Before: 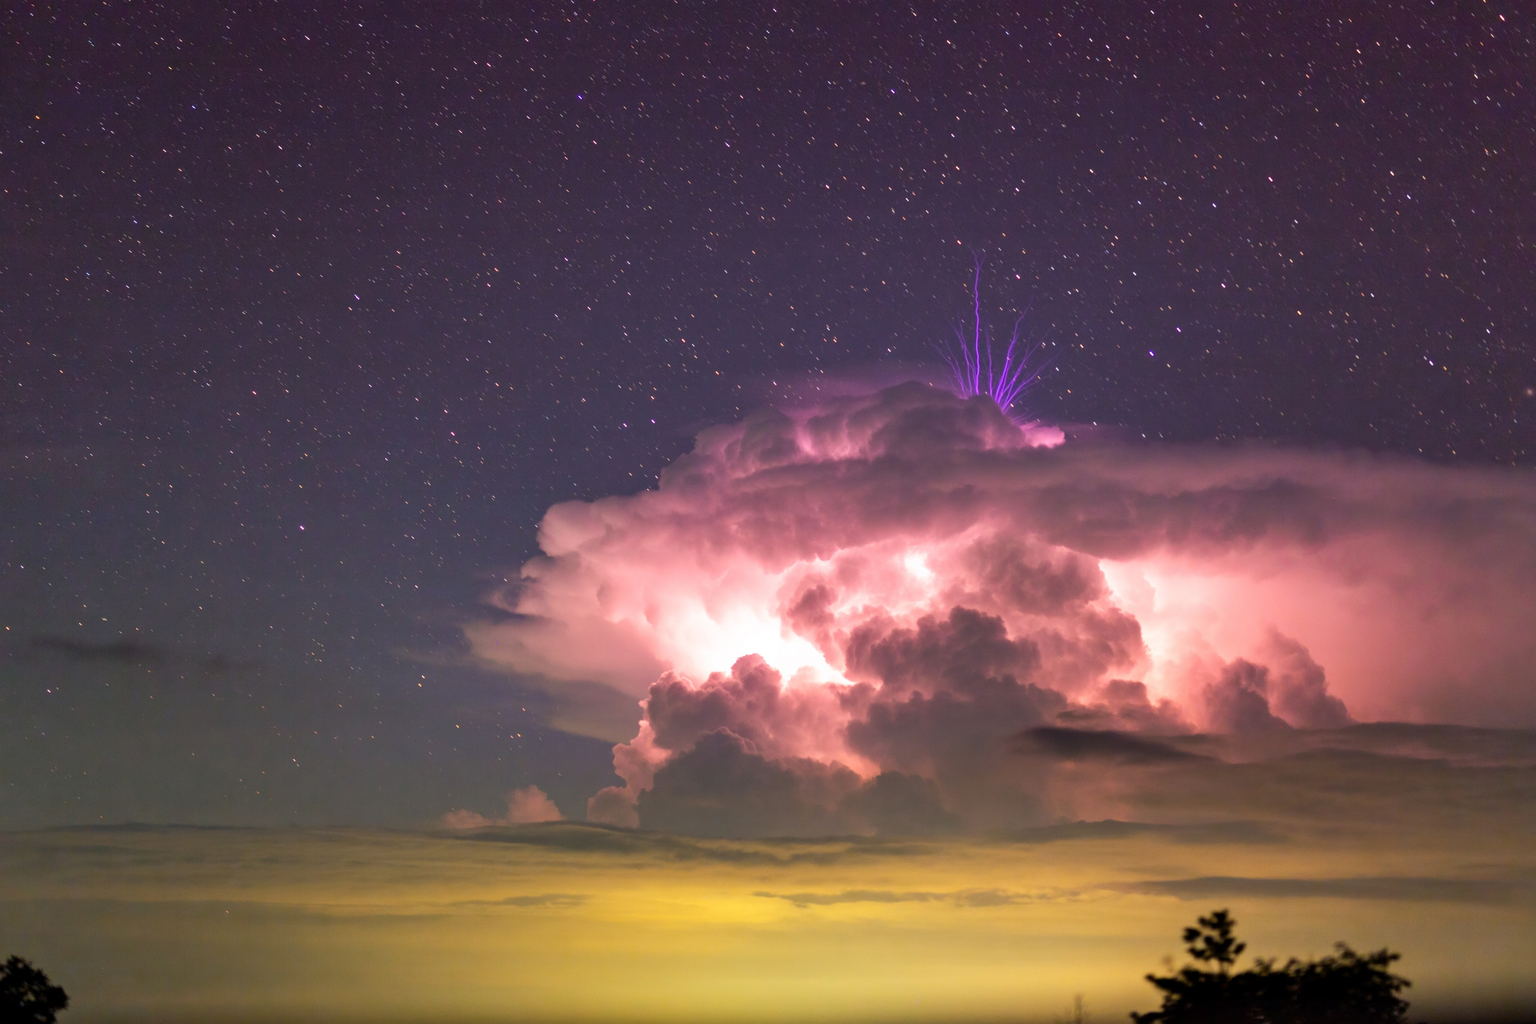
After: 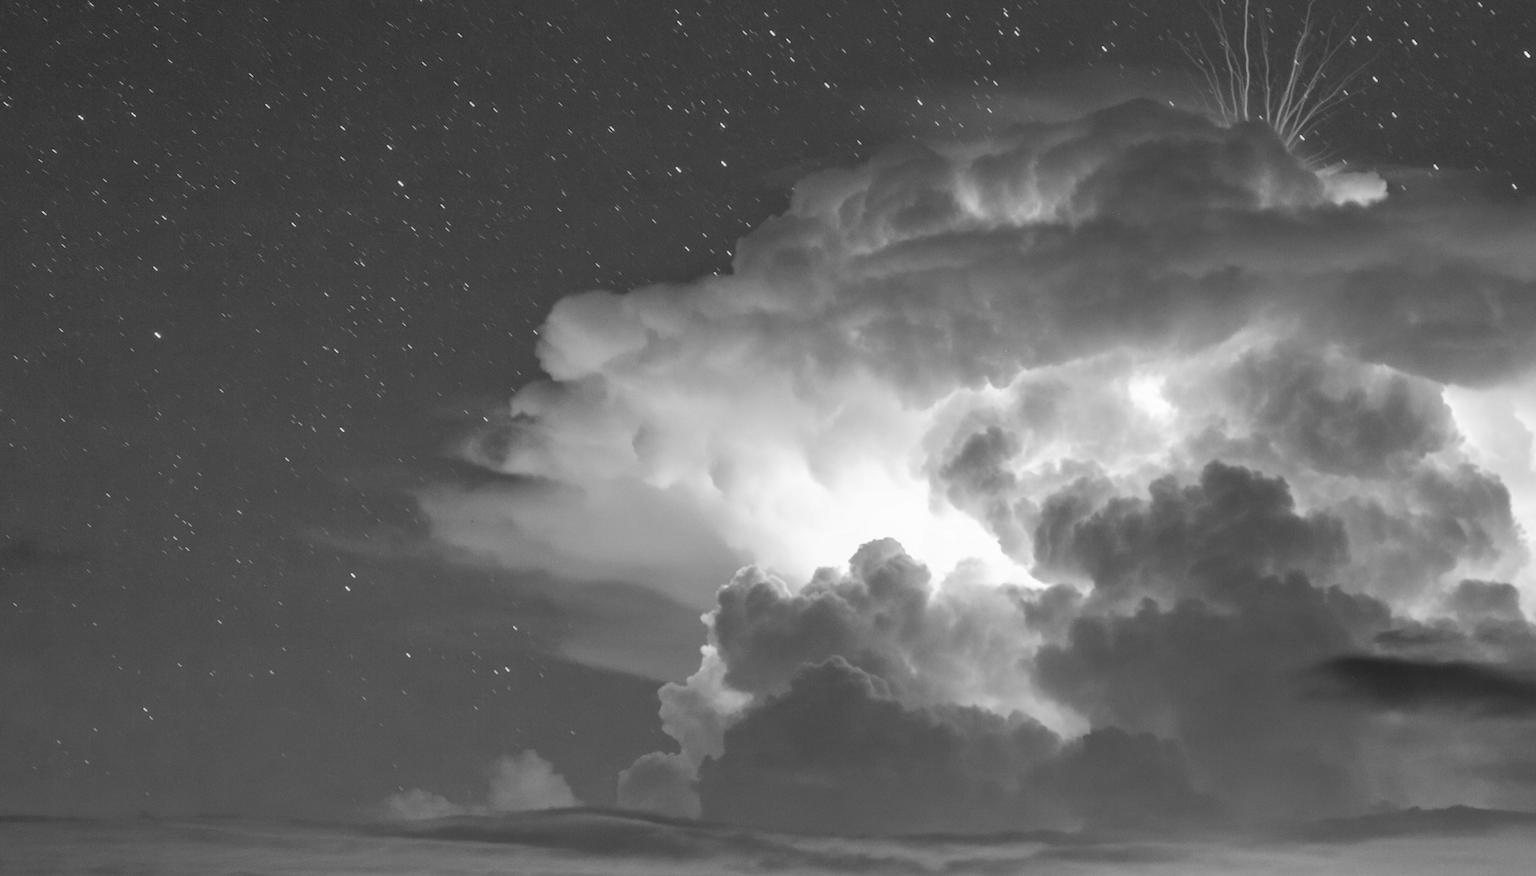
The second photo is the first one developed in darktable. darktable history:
local contrast: detail 110%
rgb levels: preserve colors max RGB
monochrome: on, module defaults
crop: left 13.312%, top 31.28%, right 24.627%, bottom 15.582%
